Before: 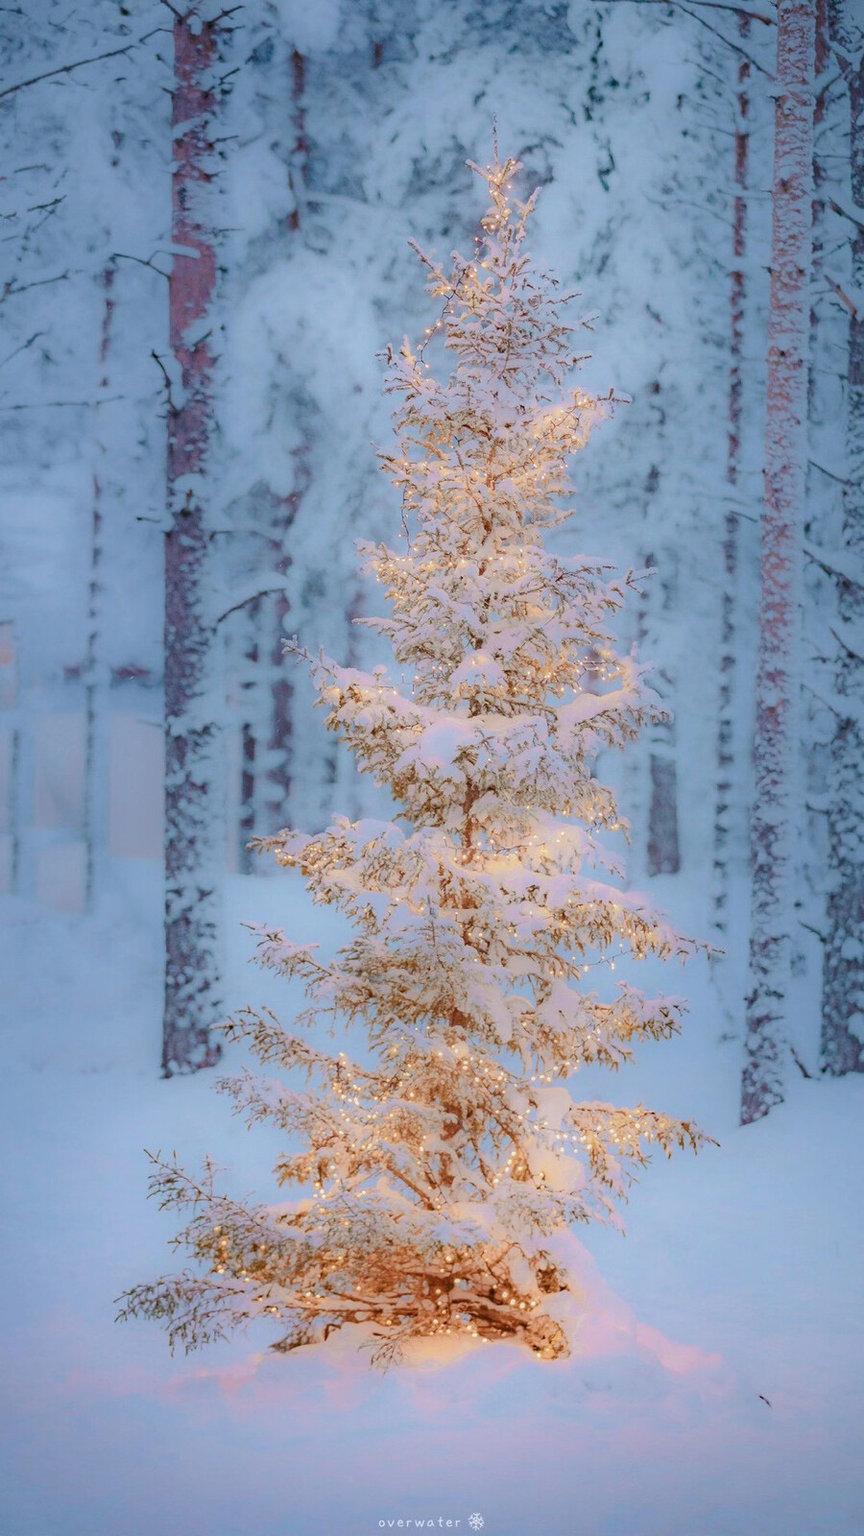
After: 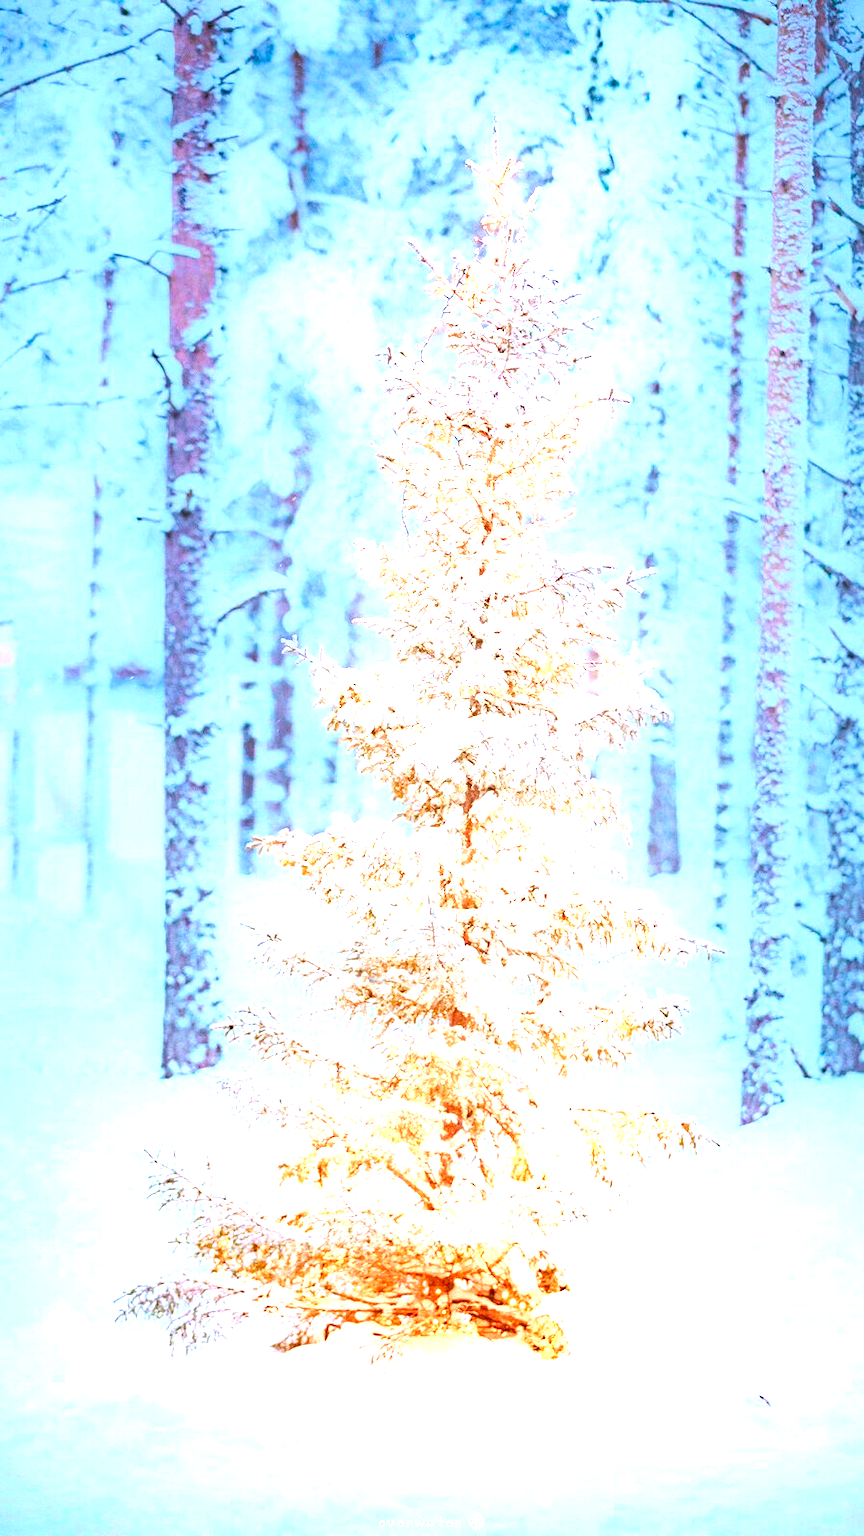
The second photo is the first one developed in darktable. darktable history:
contrast brightness saturation: brightness -0.029, saturation 0.342
exposure: black level correction 0.001, exposure 1.858 EV, compensate exposure bias true, compensate highlight preservation false
